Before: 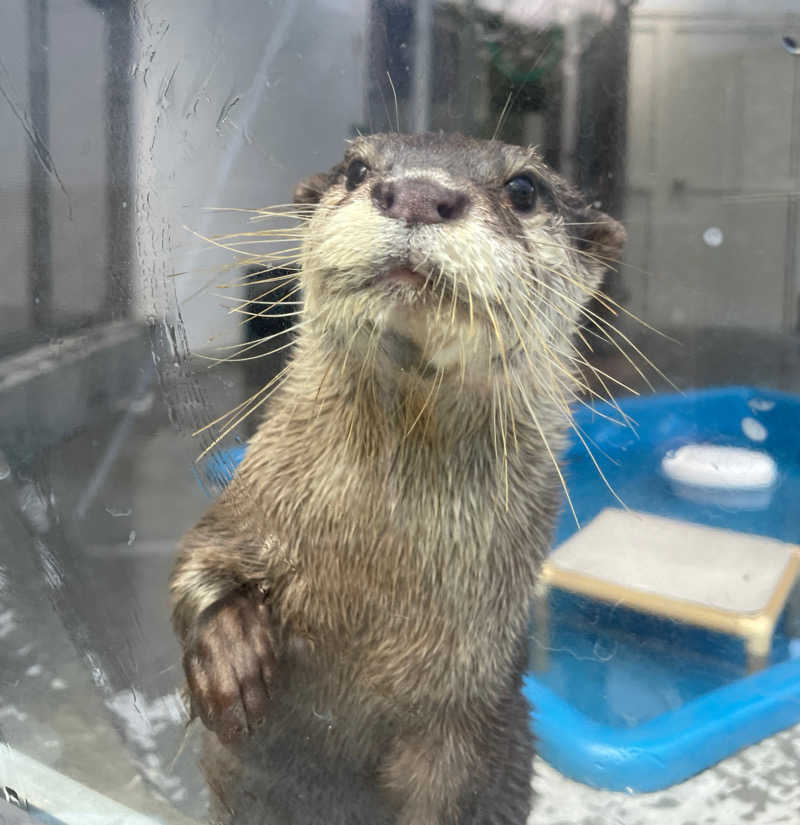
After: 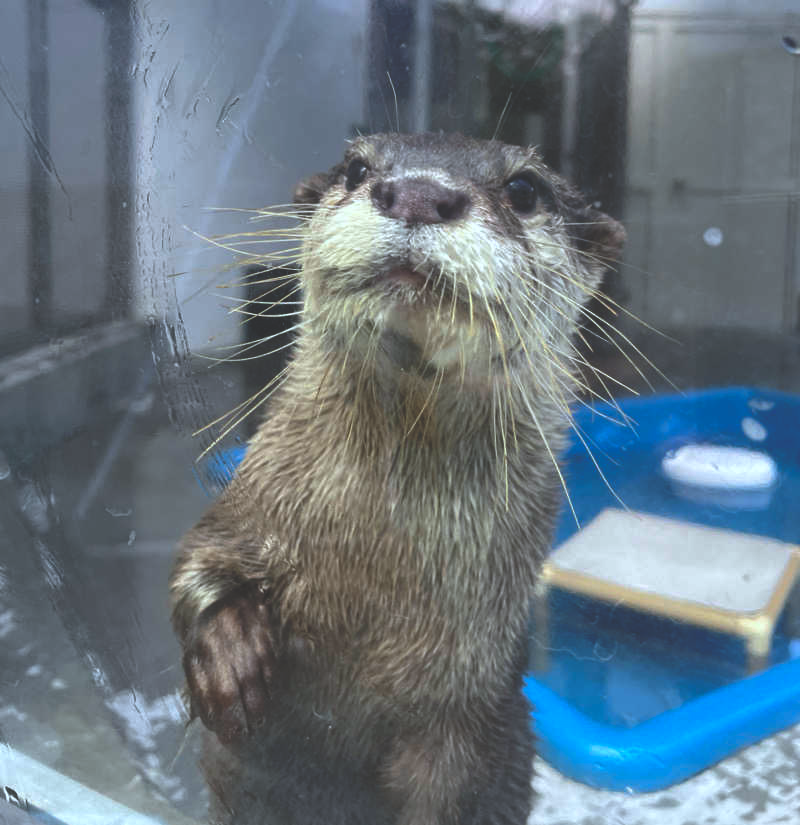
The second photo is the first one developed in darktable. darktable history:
color calibration: x 0.37, y 0.382, temperature 4313.32 K
rgb curve: curves: ch0 [(0, 0.186) (0.314, 0.284) (0.775, 0.708) (1, 1)], compensate middle gray true, preserve colors none
